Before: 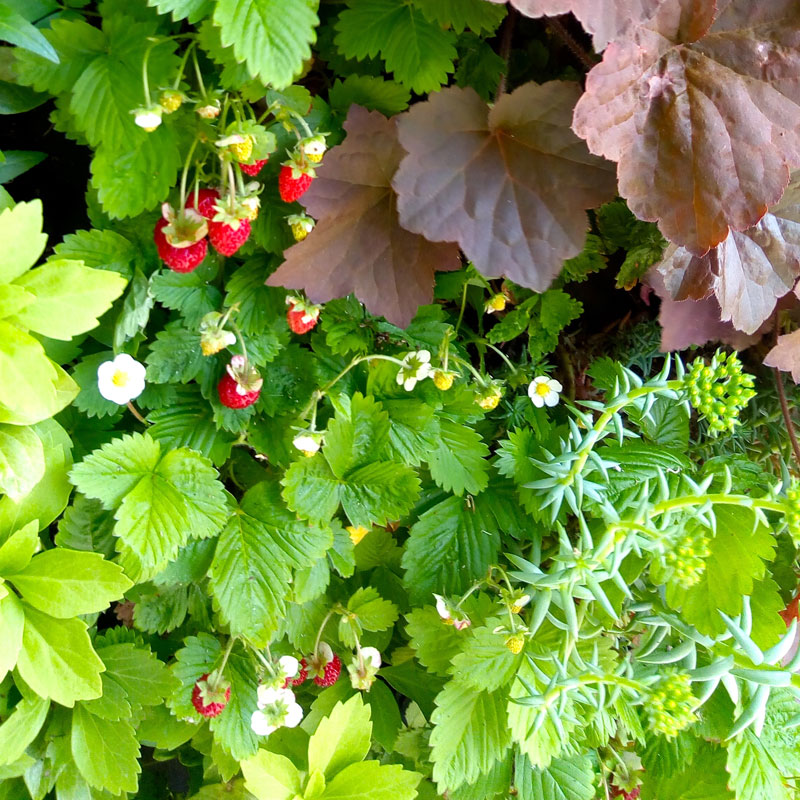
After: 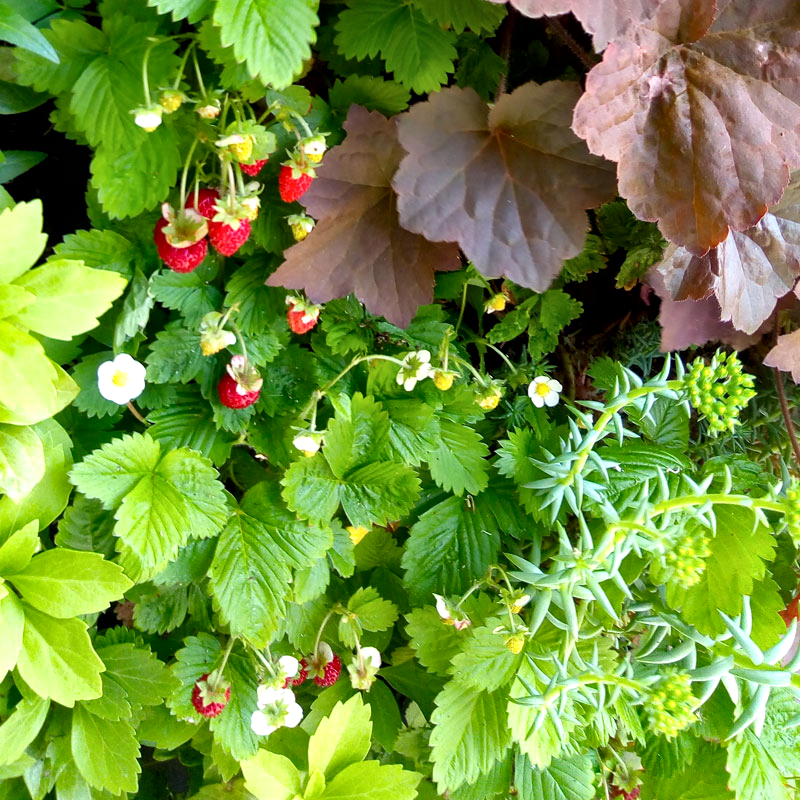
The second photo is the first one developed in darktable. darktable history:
local contrast: mode bilateral grid, contrast 20, coarseness 51, detail 141%, midtone range 0.2
